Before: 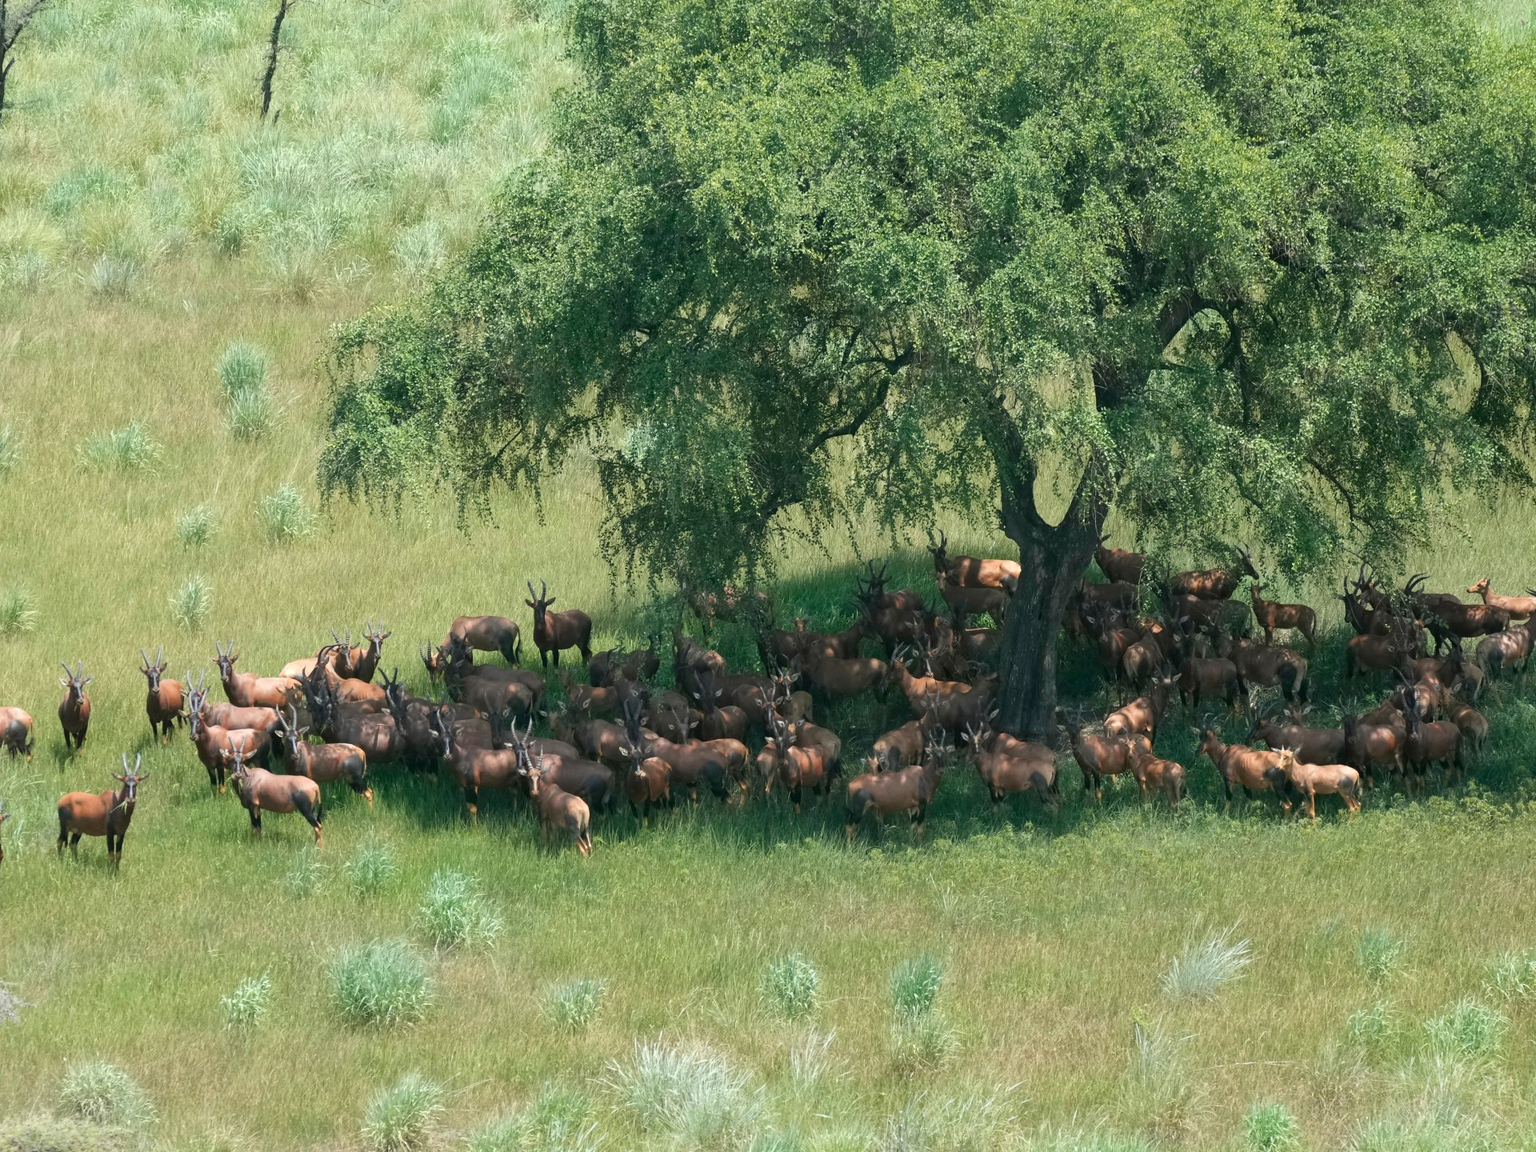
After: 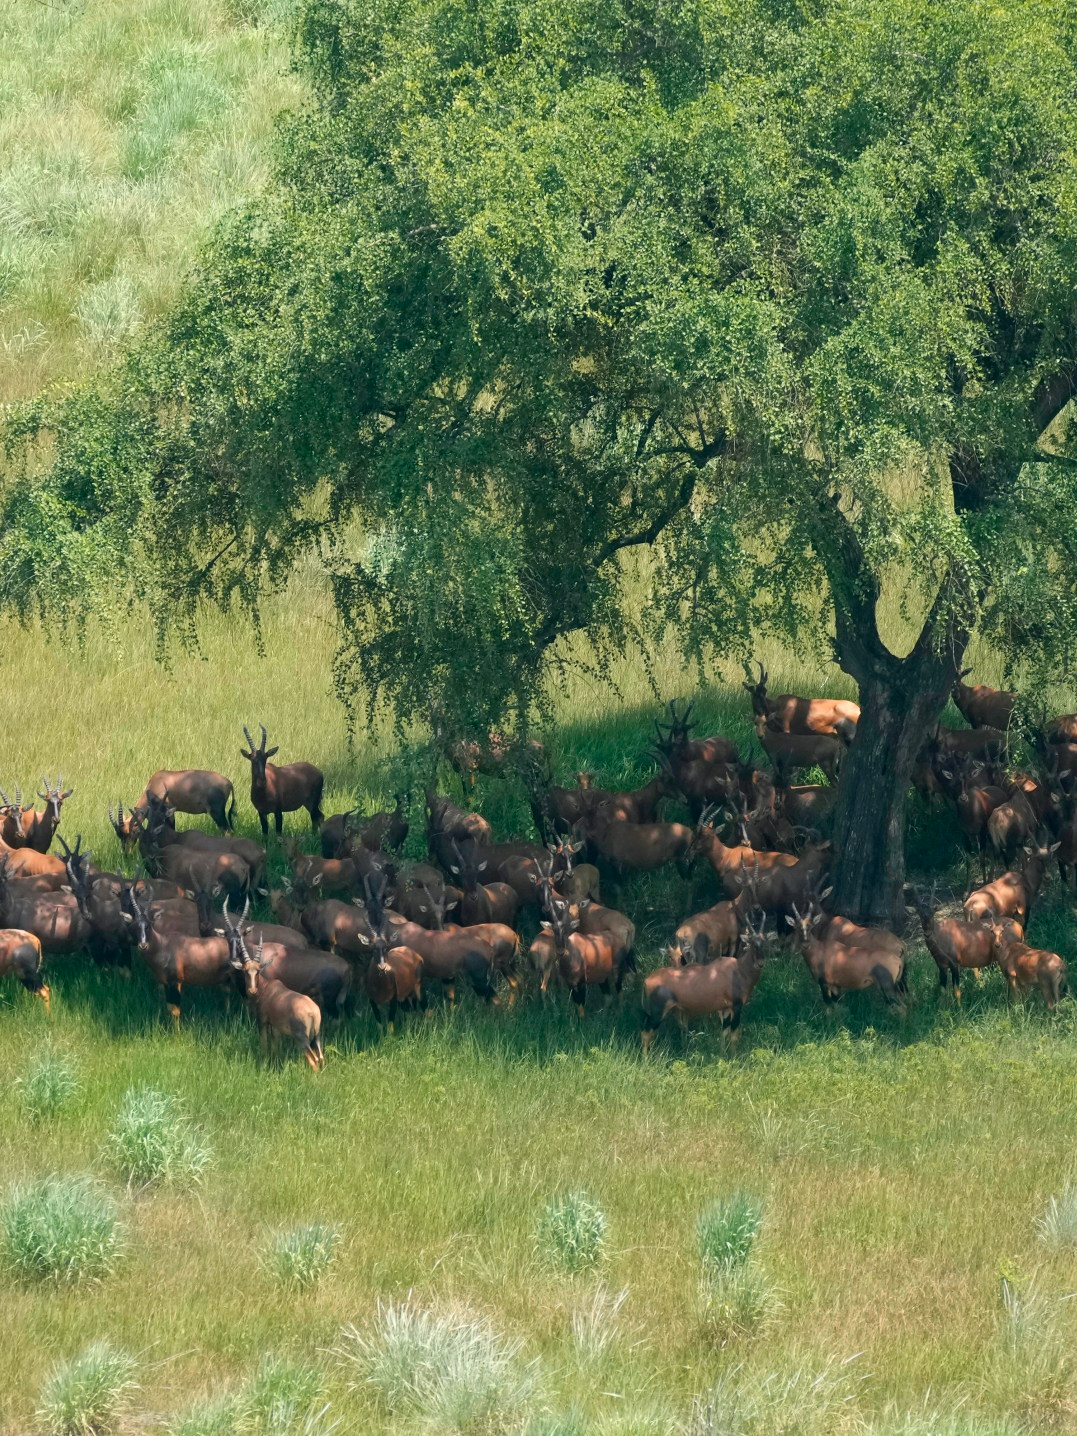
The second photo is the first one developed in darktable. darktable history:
color balance rgb: shadows lift › hue 87.51°, highlights gain › chroma 1.62%, highlights gain › hue 55.1°, global offset › chroma 0.06%, global offset › hue 253.66°, linear chroma grading › global chroma 0.5%, perceptual saturation grading › global saturation 16.38%
crop: left 21.674%, right 22.086%
